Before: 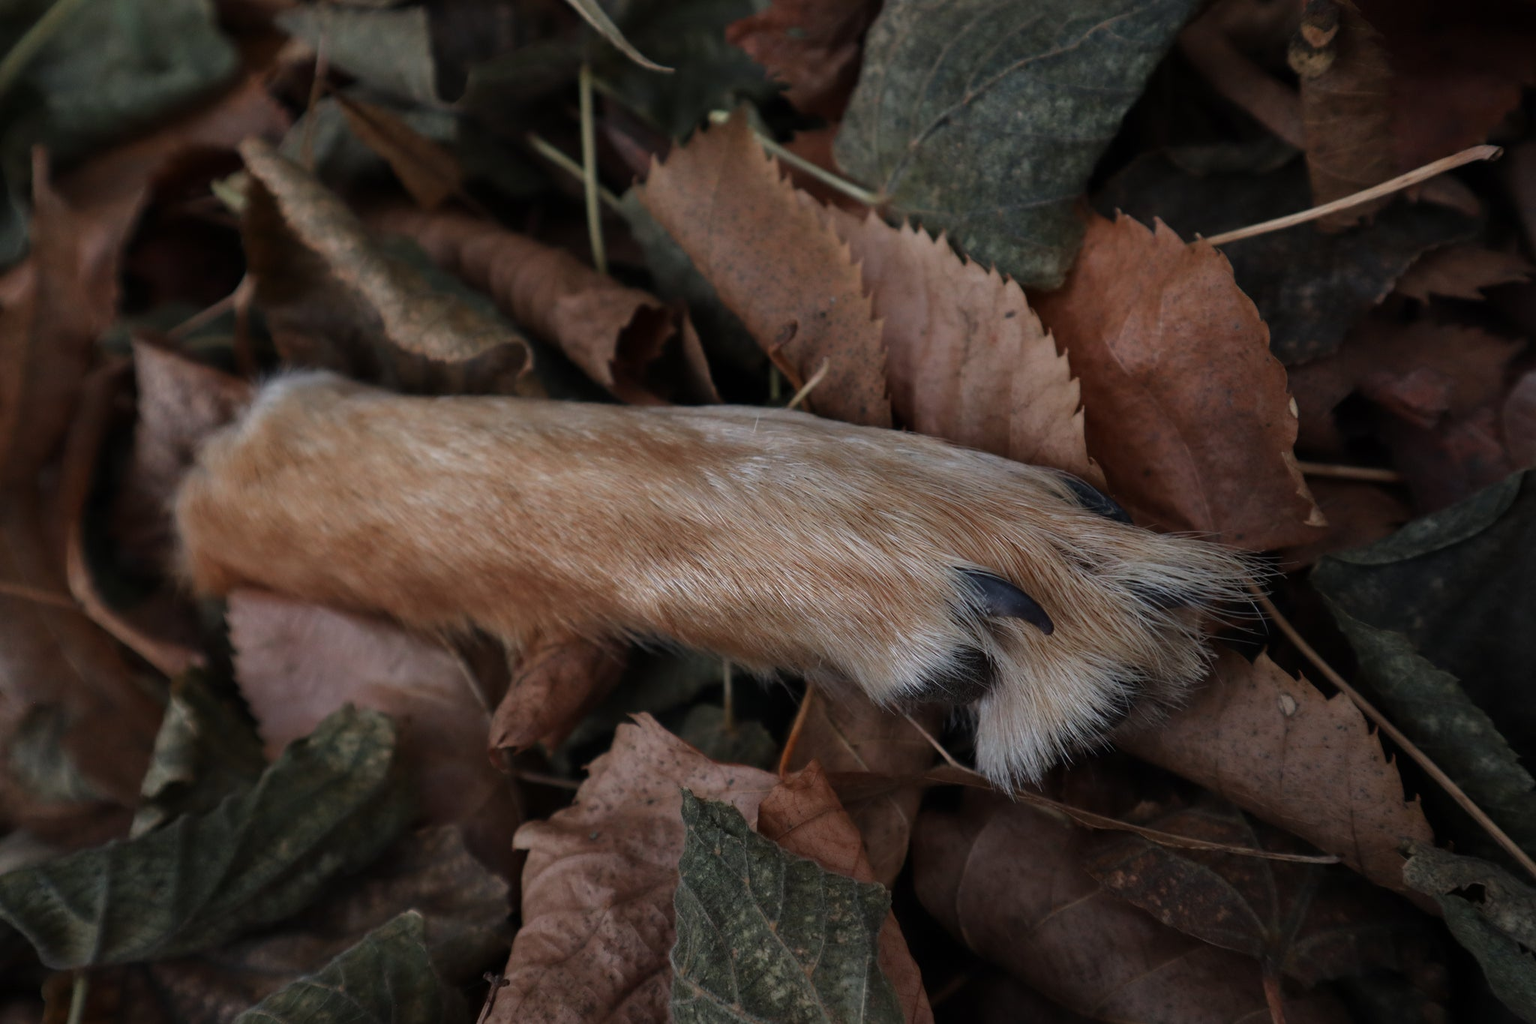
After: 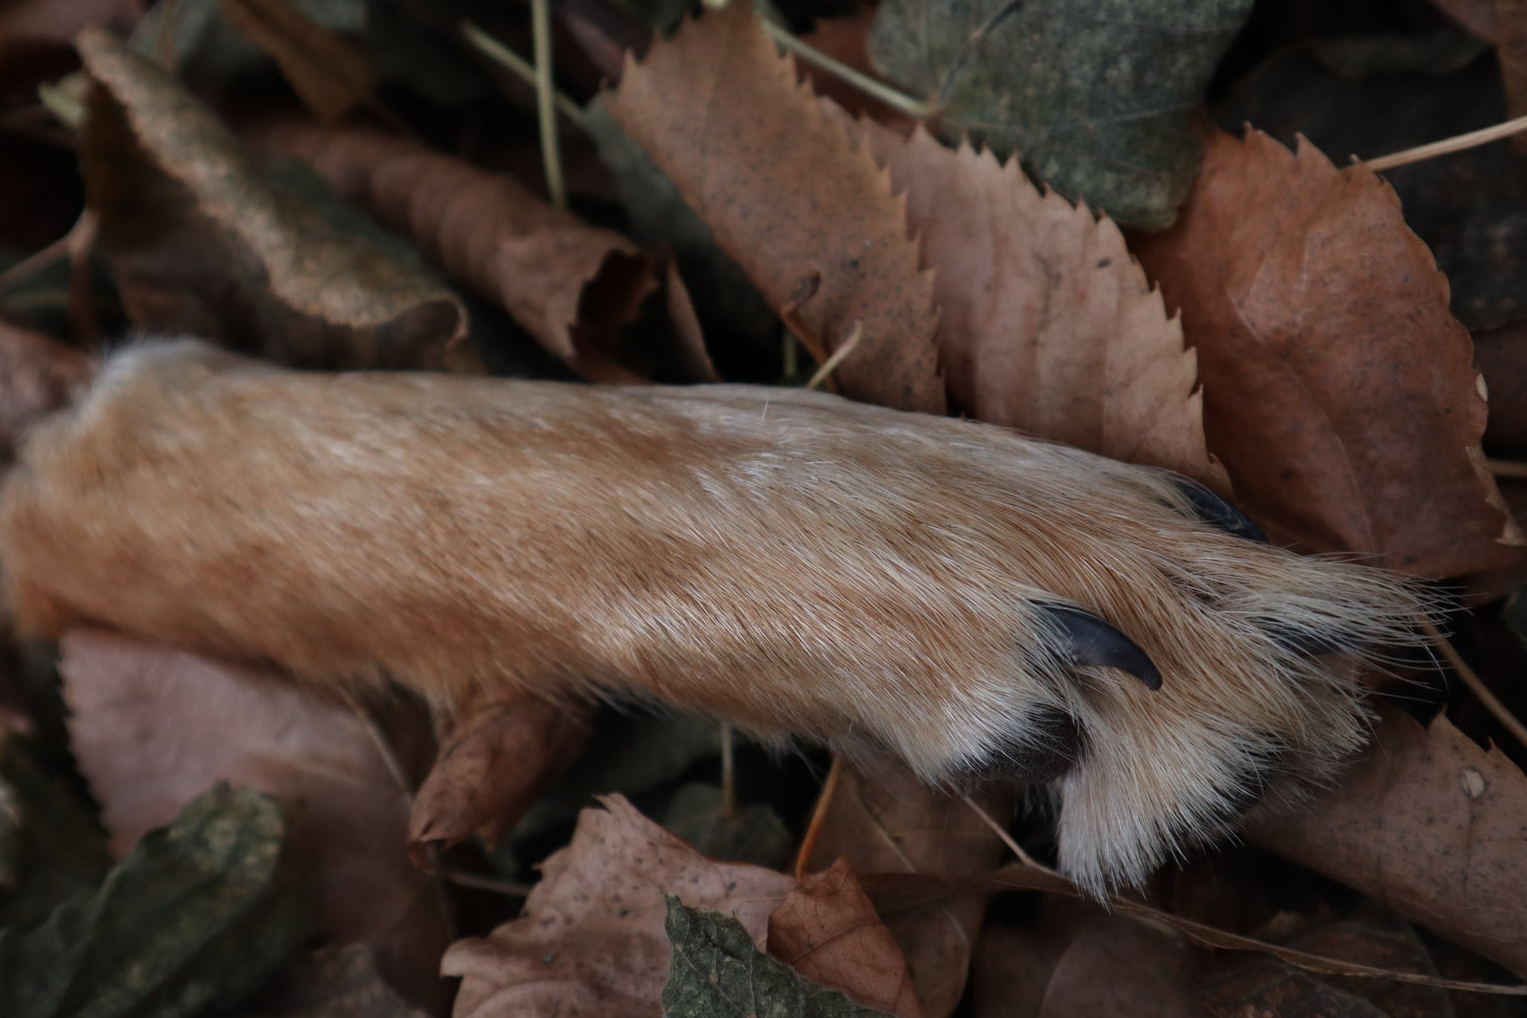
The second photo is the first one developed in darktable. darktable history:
crop and rotate: left 11.877%, top 11.494%, right 13.551%, bottom 13.869%
